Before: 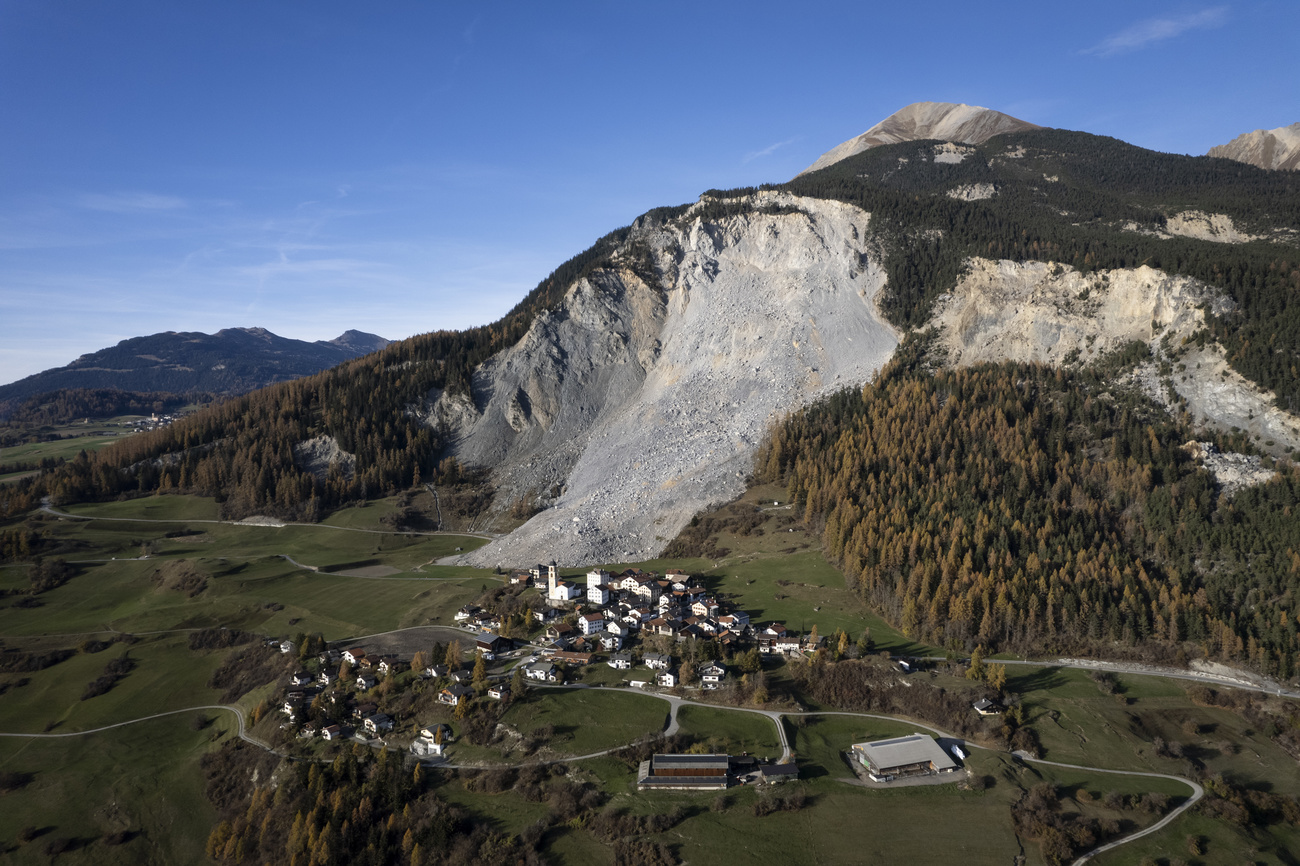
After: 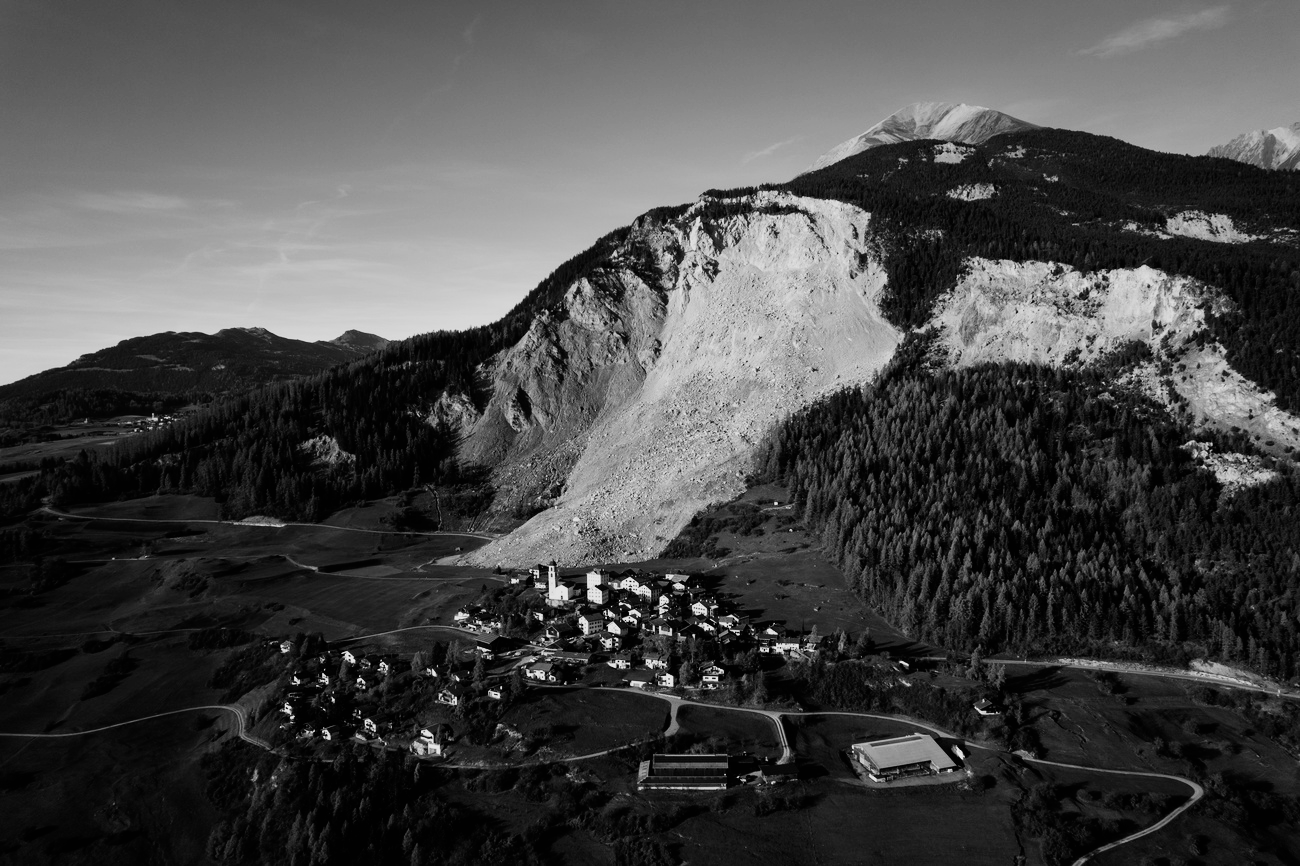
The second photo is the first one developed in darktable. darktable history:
sigmoid: contrast 2, skew -0.2, preserve hue 0%, red attenuation 0.1, red rotation 0.035, green attenuation 0.1, green rotation -0.017, blue attenuation 0.15, blue rotation -0.052, base primaries Rec2020
monochrome: on, module defaults
exposure: black level correction 0.001, exposure -0.2 EV, compensate highlight preservation false
